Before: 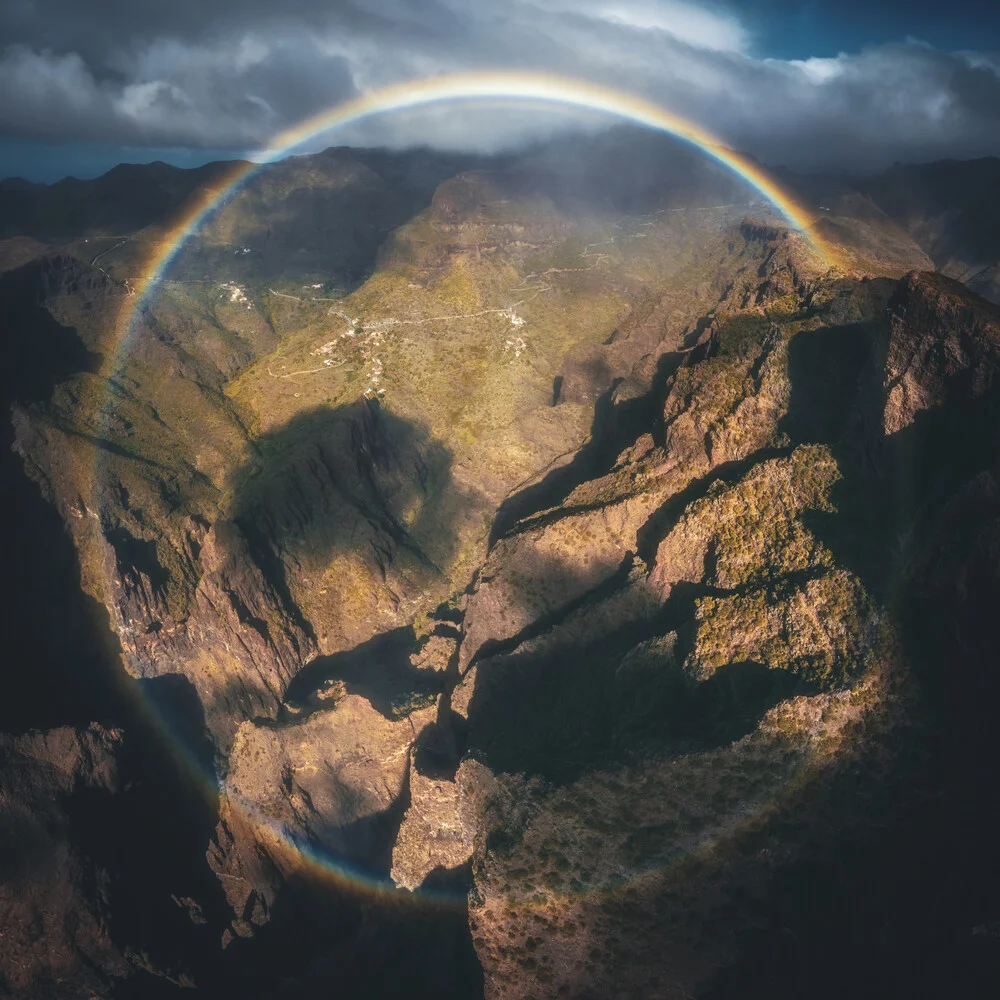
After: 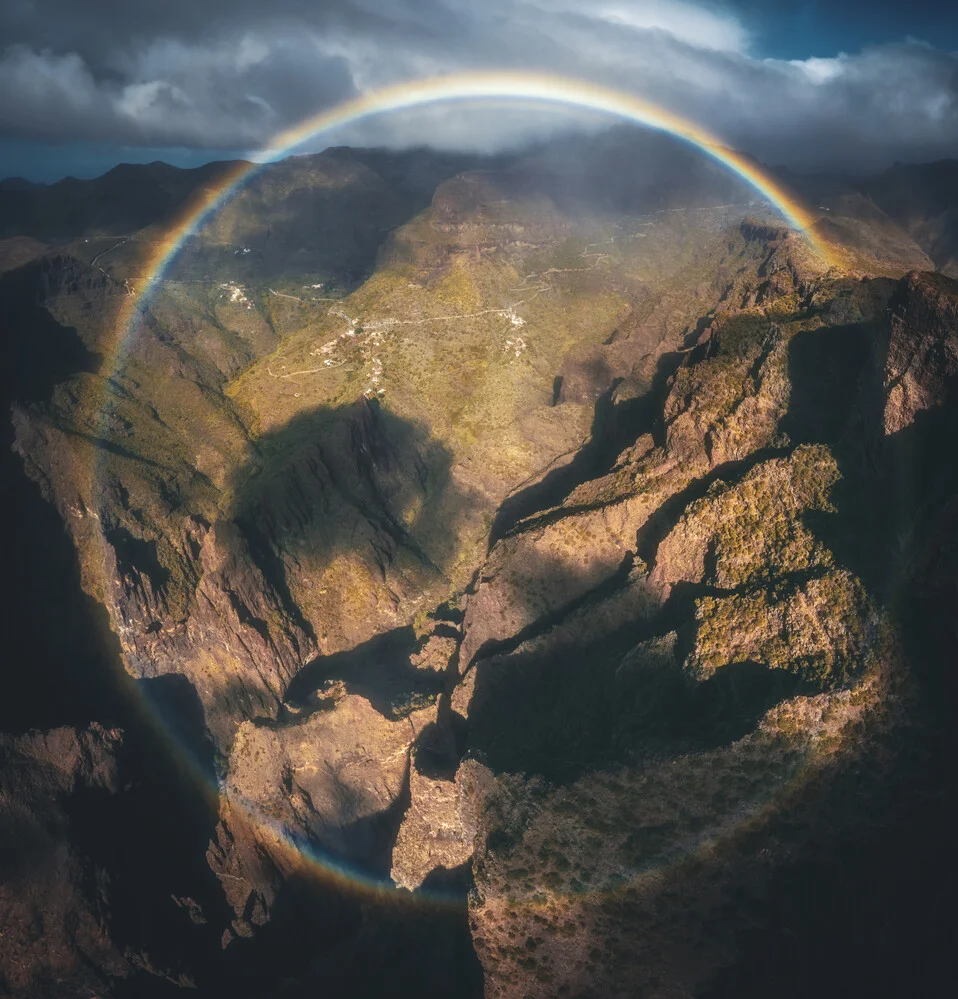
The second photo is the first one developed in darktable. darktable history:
crop: right 4.126%, bottom 0.031%
exposure: exposure 0 EV, compensate highlight preservation false
